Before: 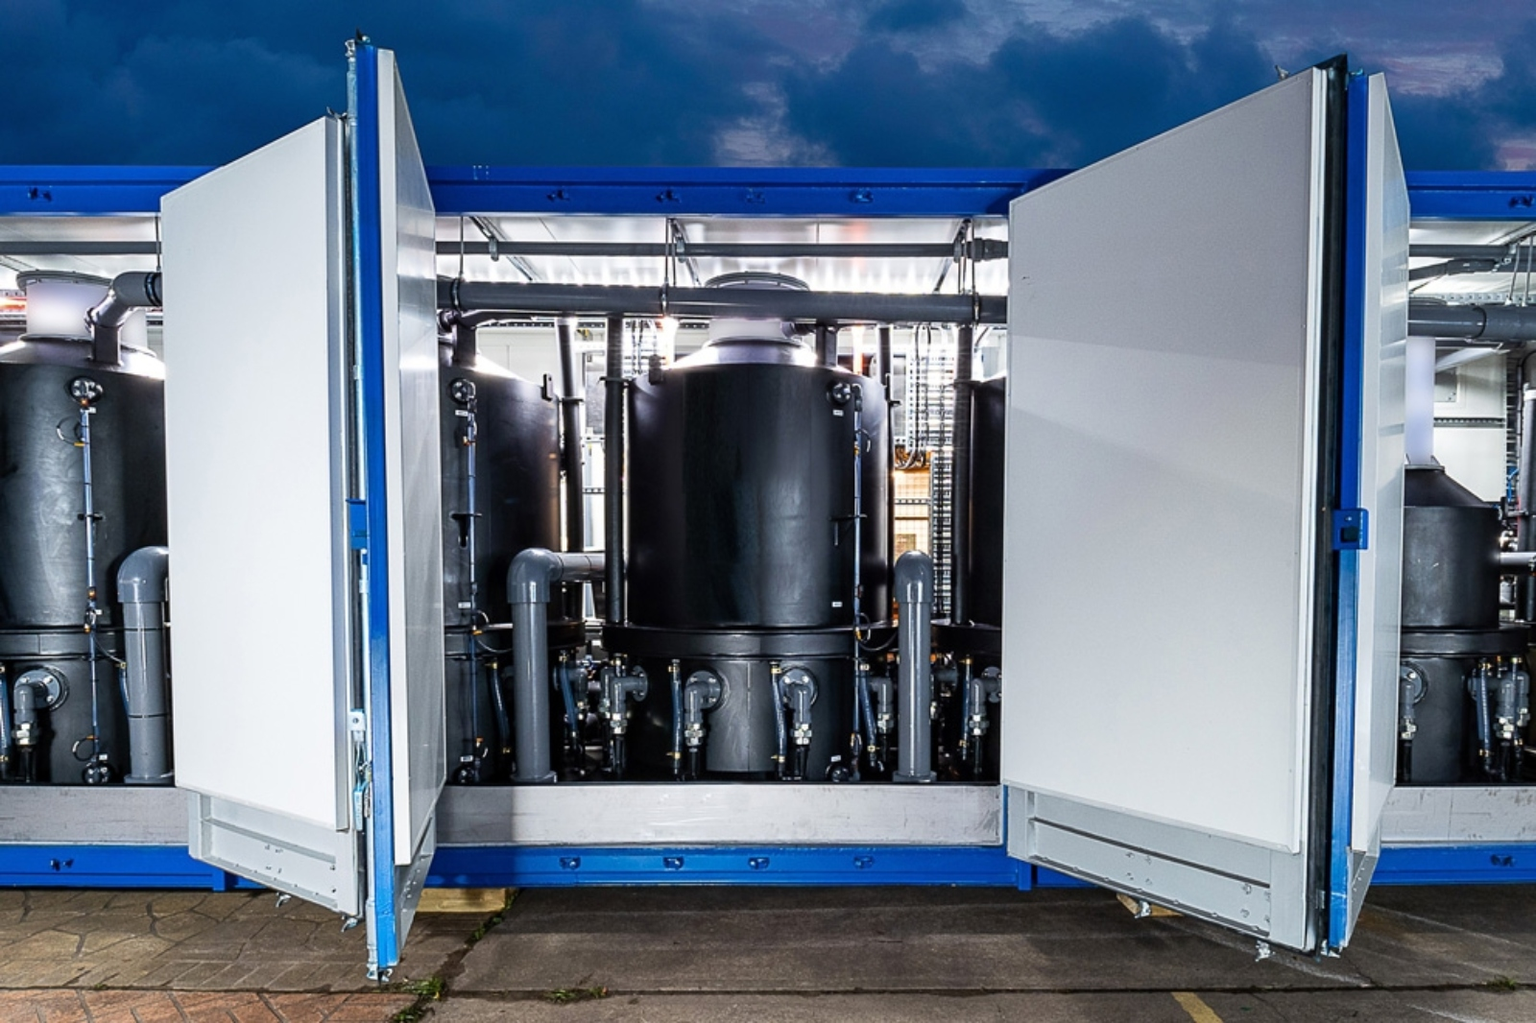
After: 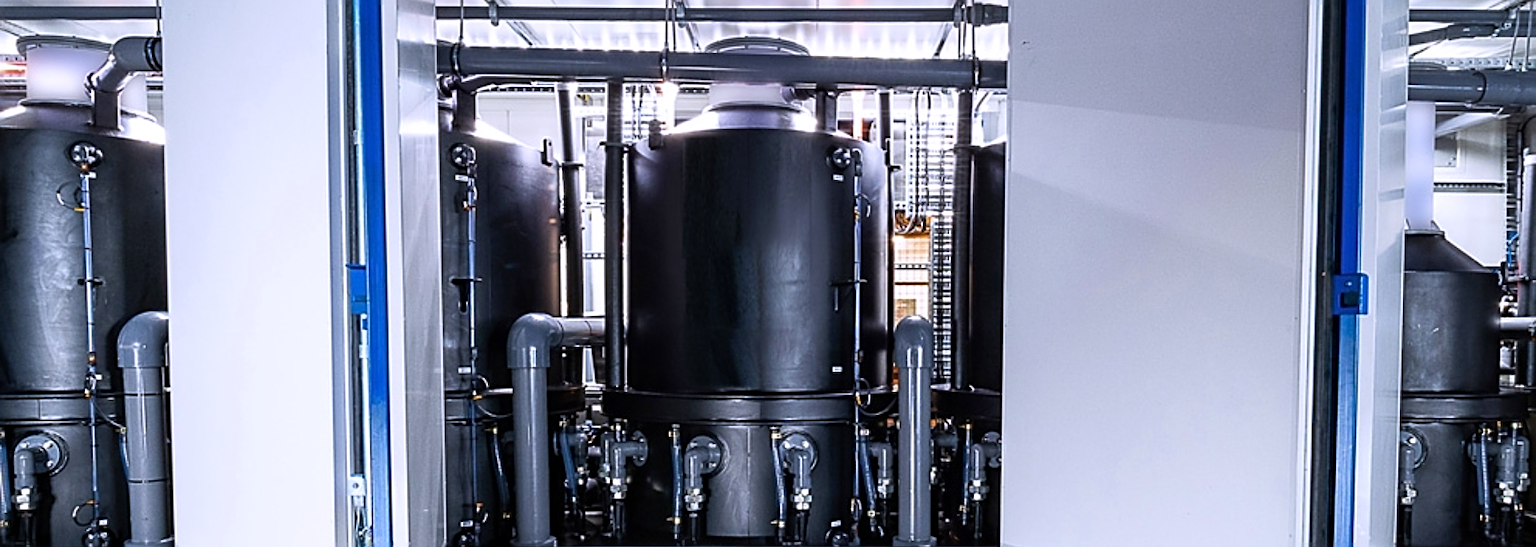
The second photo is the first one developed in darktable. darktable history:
white balance: red 1.004, blue 1.096
sharpen: on, module defaults
crop and rotate: top 23.043%, bottom 23.437%
